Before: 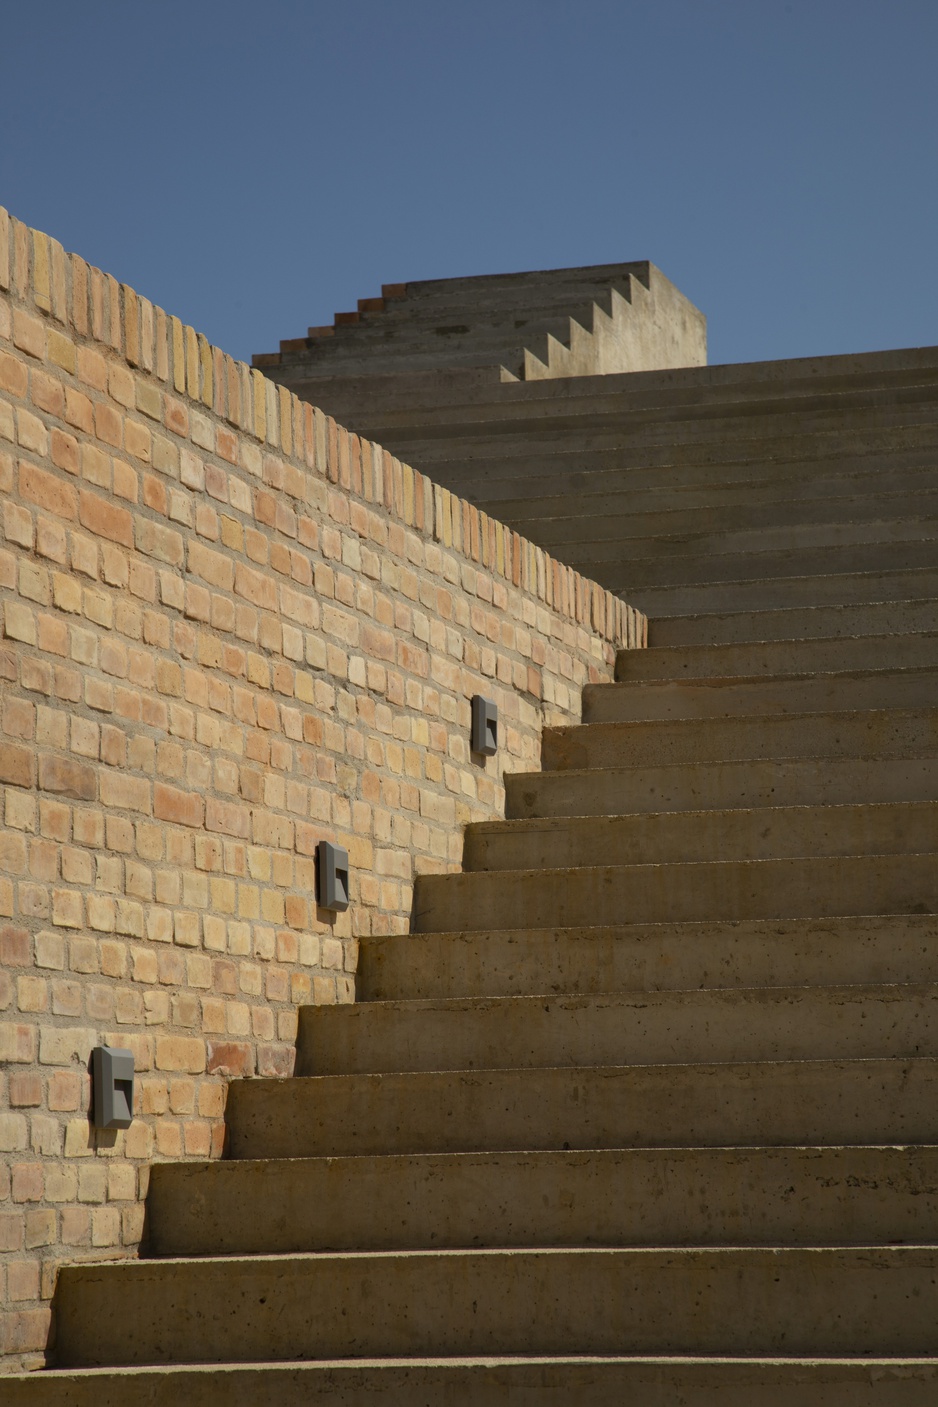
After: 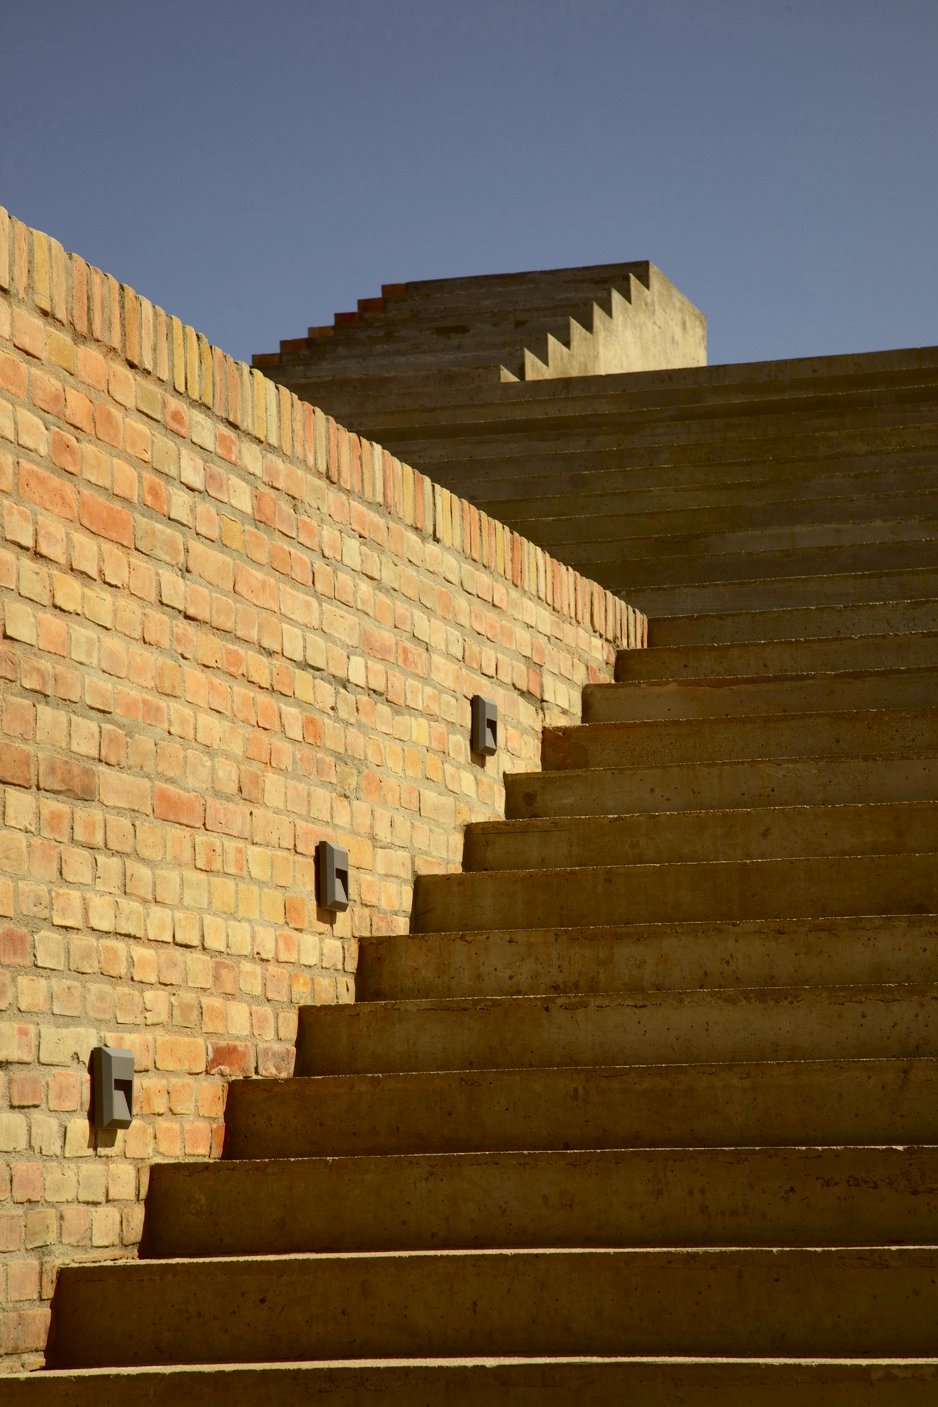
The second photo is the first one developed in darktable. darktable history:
tone curve: curves: ch0 [(0, 0.023) (0.132, 0.075) (0.251, 0.186) (0.441, 0.476) (0.662, 0.757) (0.849, 0.927) (1, 0.99)]; ch1 [(0, 0) (0.447, 0.411) (0.483, 0.469) (0.498, 0.496) (0.518, 0.514) (0.561, 0.59) (0.606, 0.659) (0.657, 0.725) (0.869, 0.916) (1, 1)]; ch2 [(0, 0) (0.307, 0.315) (0.425, 0.438) (0.483, 0.477) (0.503, 0.503) (0.526, 0.553) (0.552, 0.601) (0.615, 0.669) (0.703, 0.797) (0.985, 0.966)], color space Lab, independent channels
shadows and highlights: shadows 4.1, highlights -17.6, soften with gaussian
color balance: mode lift, gamma, gain (sRGB), lift [1, 1.049, 1, 1]
